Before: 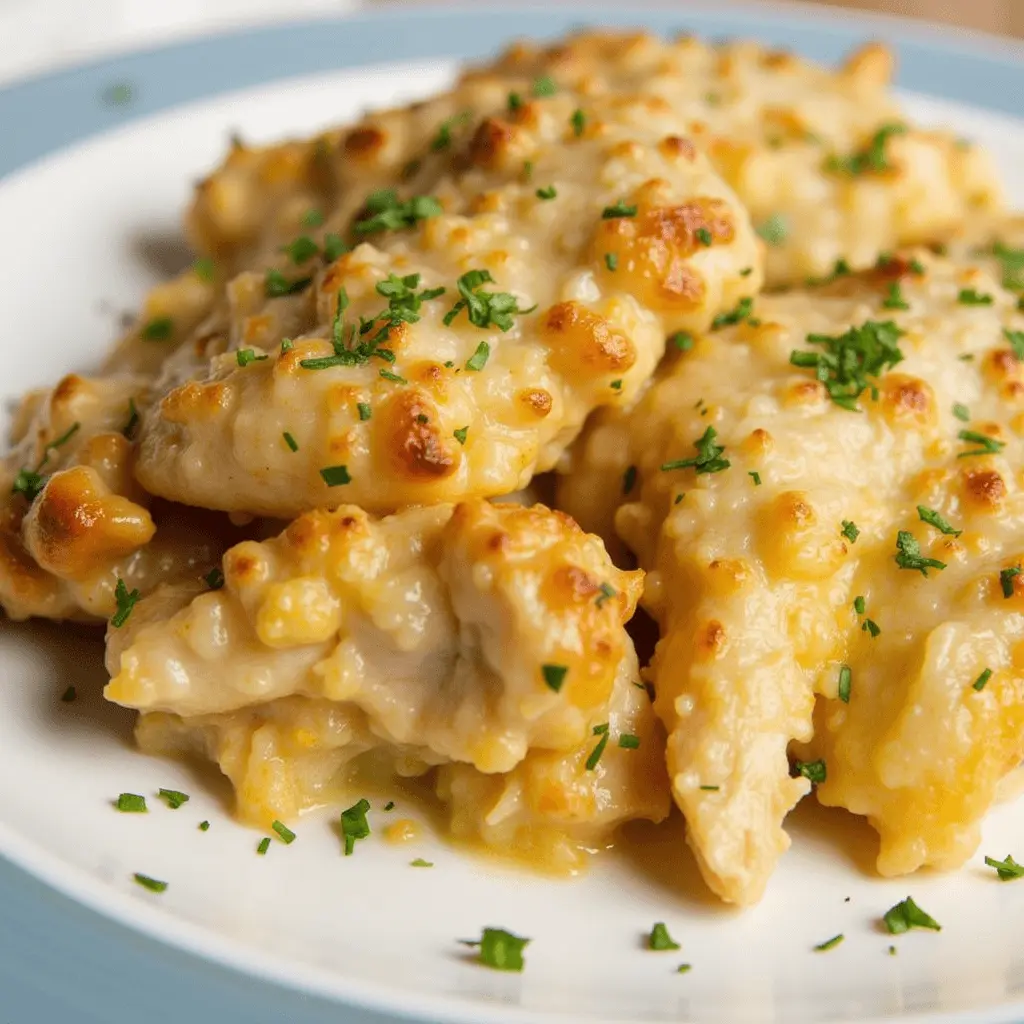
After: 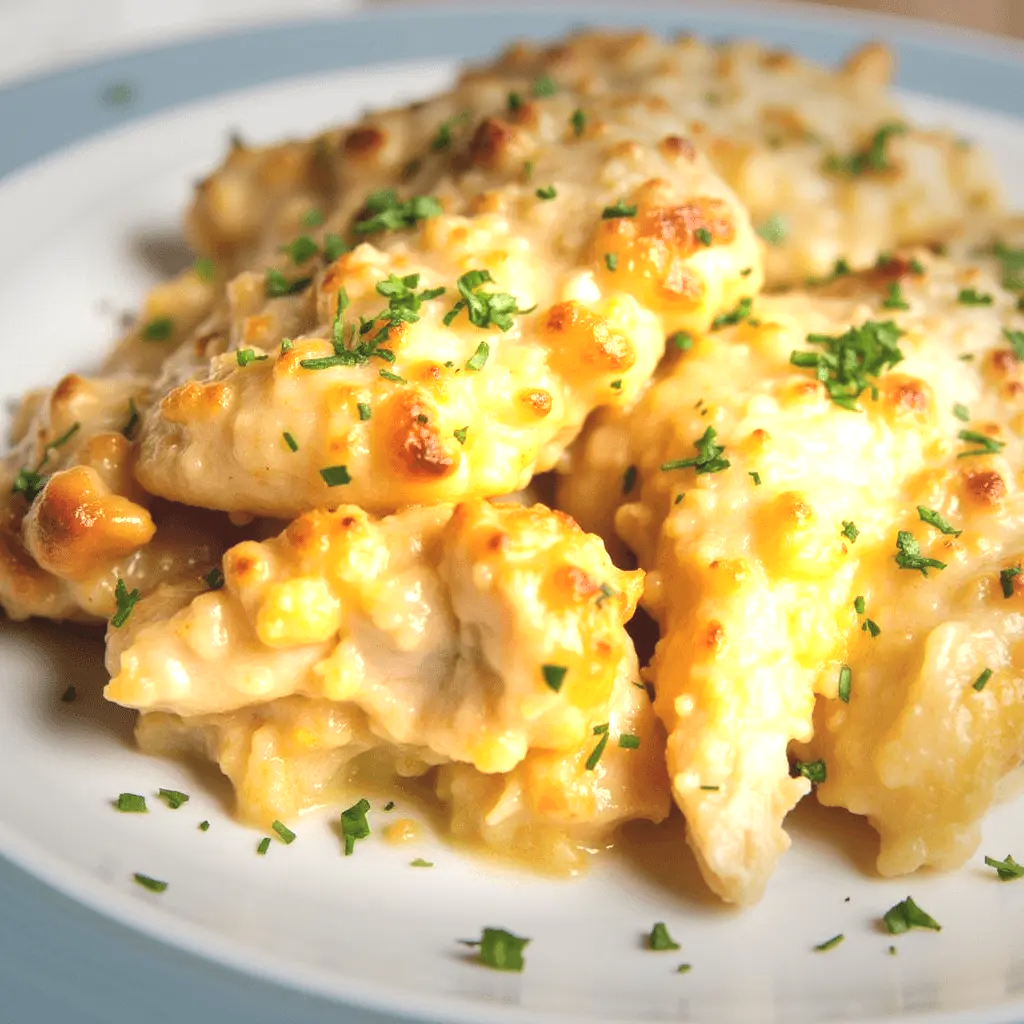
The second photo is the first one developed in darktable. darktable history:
vignetting: fall-off start 70.97%, brightness -0.584, saturation -0.118, width/height ratio 1.333
exposure: black level correction -0.005, exposure 1 EV, compensate highlight preservation false
